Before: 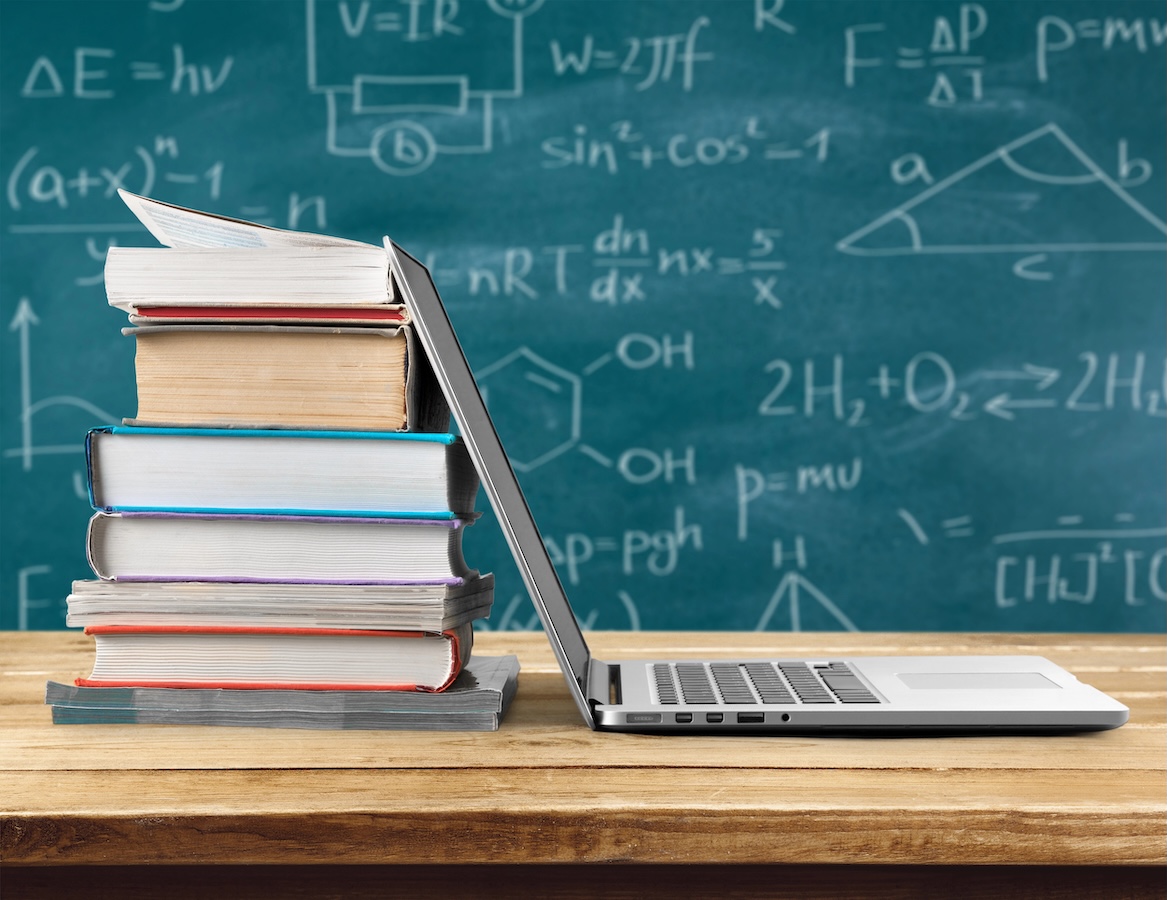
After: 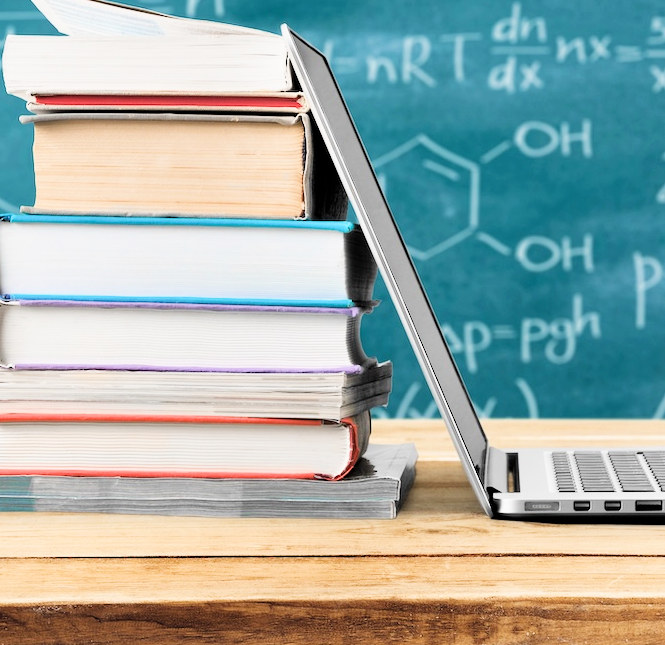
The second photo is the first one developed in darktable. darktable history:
filmic rgb: black relative exposure -5.08 EV, white relative exposure 3.97 EV, threshold 5.98 EV, hardness 2.91, contrast 1.296, enable highlight reconstruction true
crop: left 8.748%, top 23.575%, right 34.268%, bottom 4.724%
exposure: exposure 1.001 EV, compensate highlight preservation false
